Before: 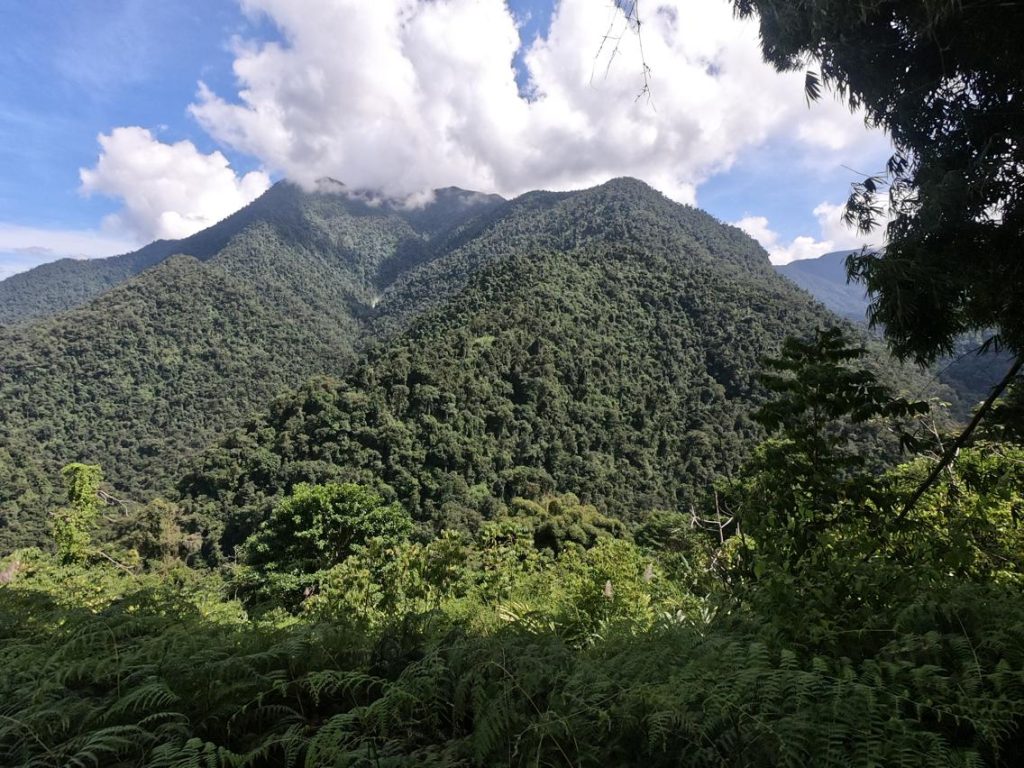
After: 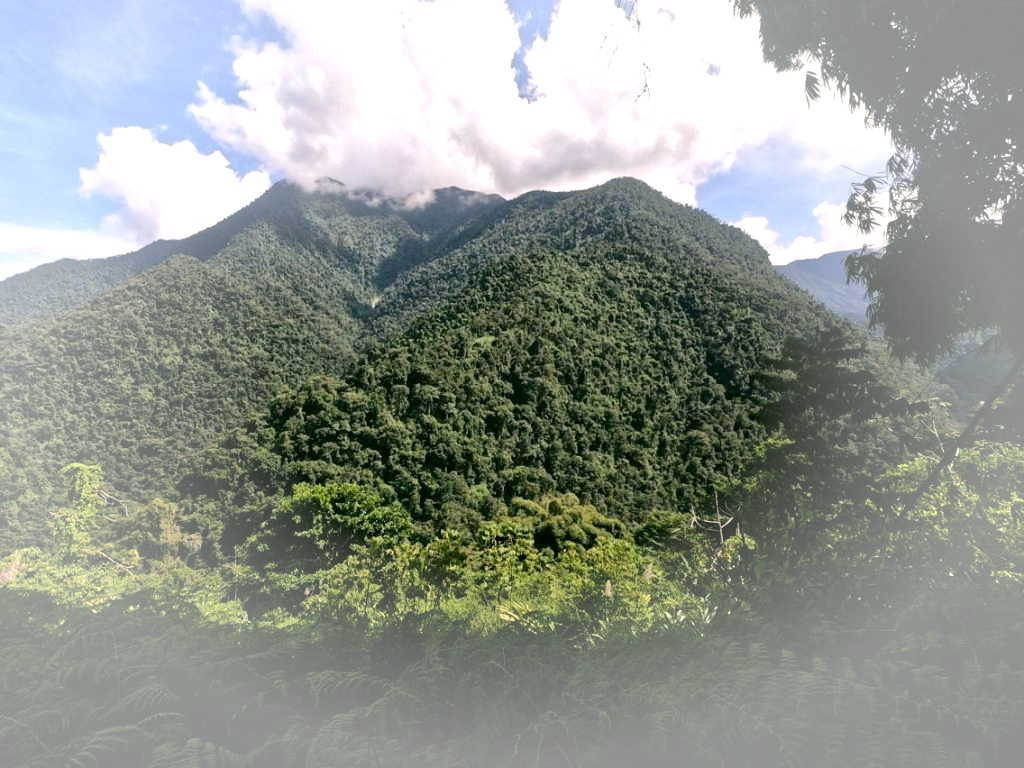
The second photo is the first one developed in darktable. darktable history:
color balance rgb: highlights gain › luminance 14.729%, perceptual saturation grading › global saturation 0.038%, global vibrance 20%
local contrast: mode bilateral grid, contrast 19, coarseness 51, detail 132%, midtone range 0.2
color calibration: illuminant same as pipeline (D50), adaptation XYZ, x 0.346, y 0.358, temperature 5022.7 K
color correction: highlights a* 4.2, highlights b* 4.99, shadows a* -8.23, shadows b* 4.54
vignetting: fall-off start 47.62%, brightness 0.29, saturation -0.003, automatic ratio true, width/height ratio 1.286
